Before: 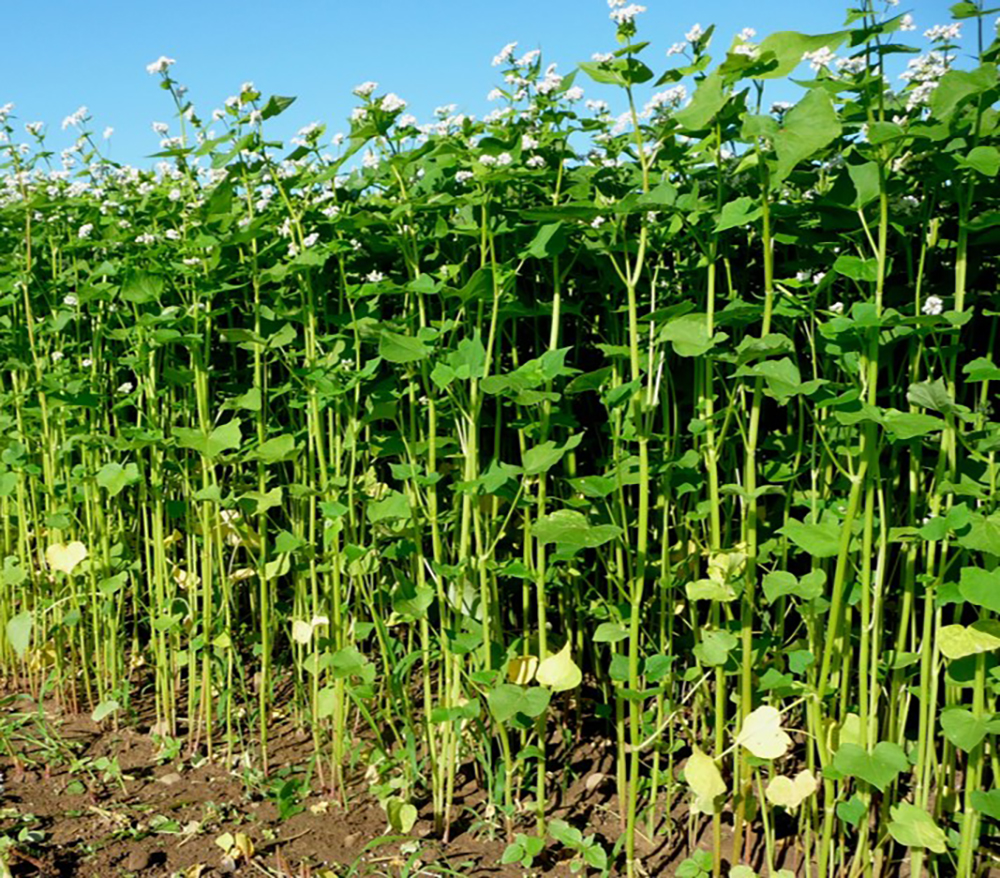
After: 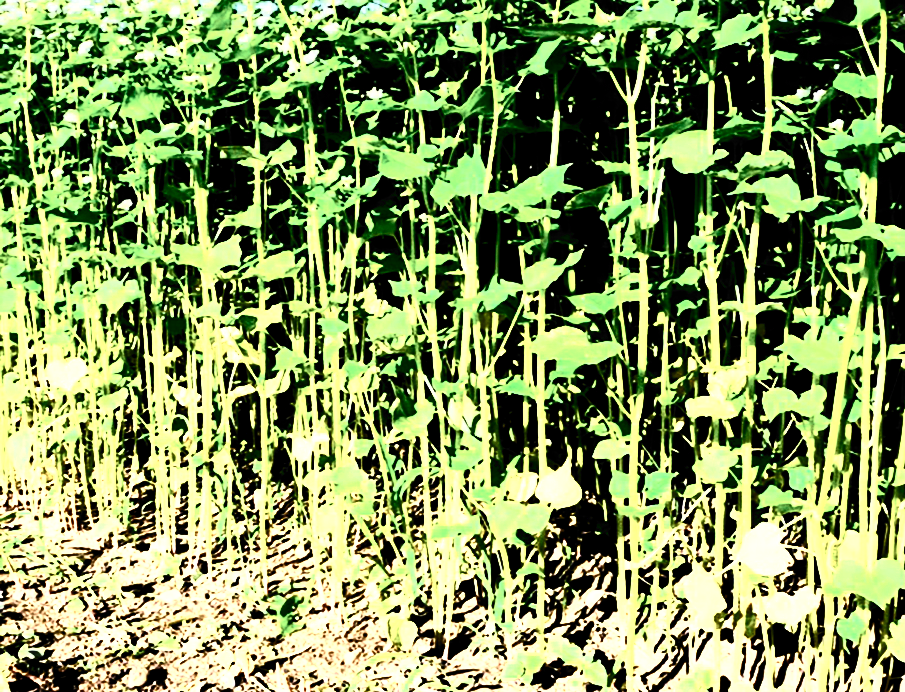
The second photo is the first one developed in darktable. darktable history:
crop: top 20.872%, right 9.445%, bottom 0.282%
exposure: black level correction 0.012, exposure 0.698 EV, compensate highlight preservation false
filmic rgb: black relative exposure -5.14 EV, white relative exposure 3.53 EV, hardness 3.18, contrast 1.2, highlights saturation mix -49.32%, color science v6 (2022)
contrast brightness saturation: contrast 0.933, brightness 0.198
color zones: curves: ch0 [(0.018, 0.548) (0.224, 0.64) (0.425, 0.447) (0.675, 0.575) (0.732, 0.579)]; ch1 [(0.066, 0.487) (0.25, 0.5) (0.404, 0.43) (0.75, 0.421) (0.956, 0.421)]; ch2 [(0.044, 0.561) (0.215, 0.465) (0.399, 0.544) (0.465, 0.548) (0.614, 0.447) (0.724, 0.43) (0.882, 0.623) (0.956, 0.632)]
